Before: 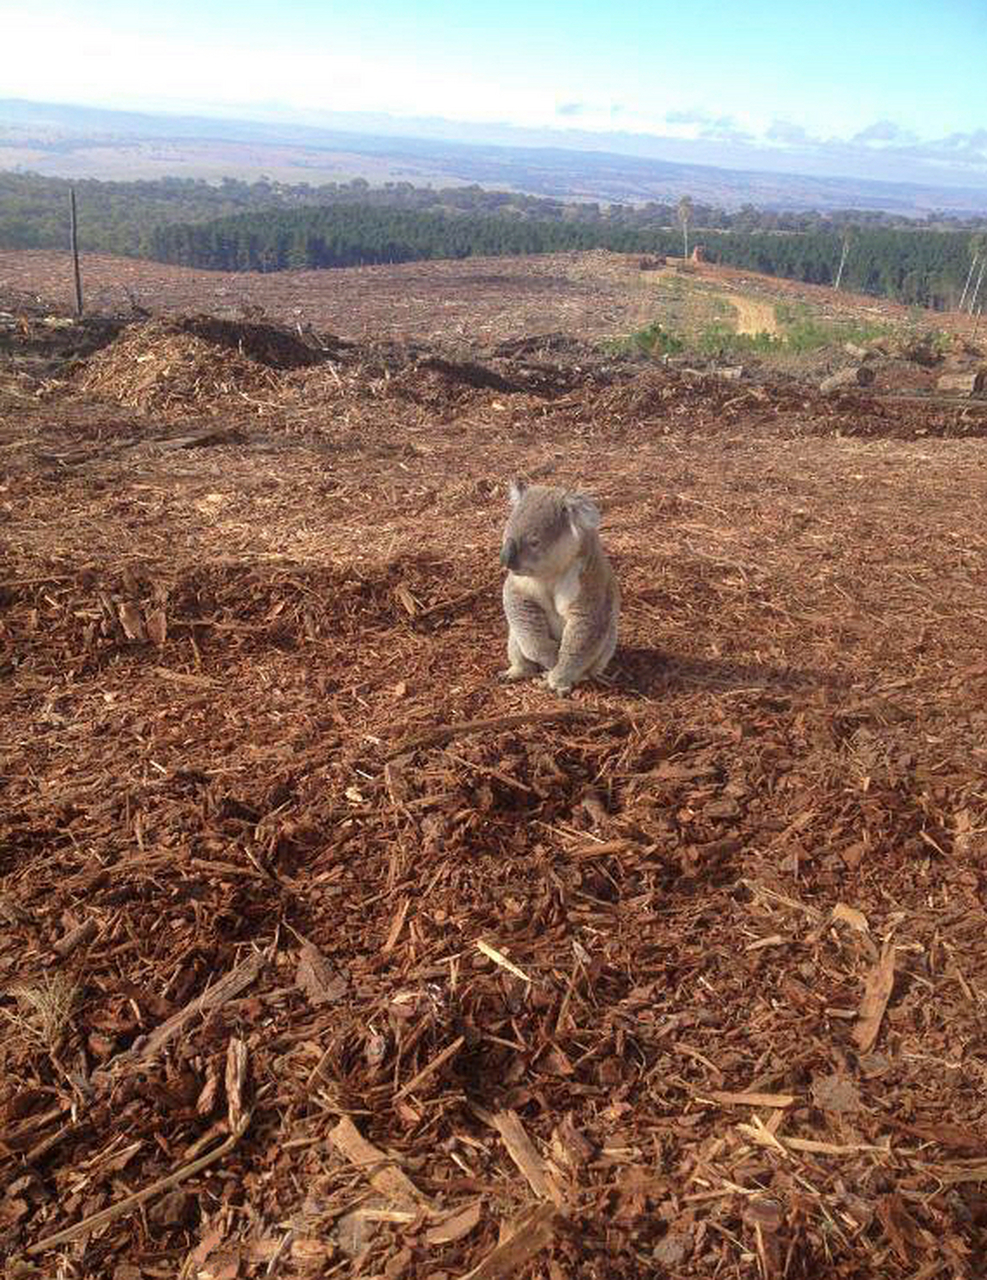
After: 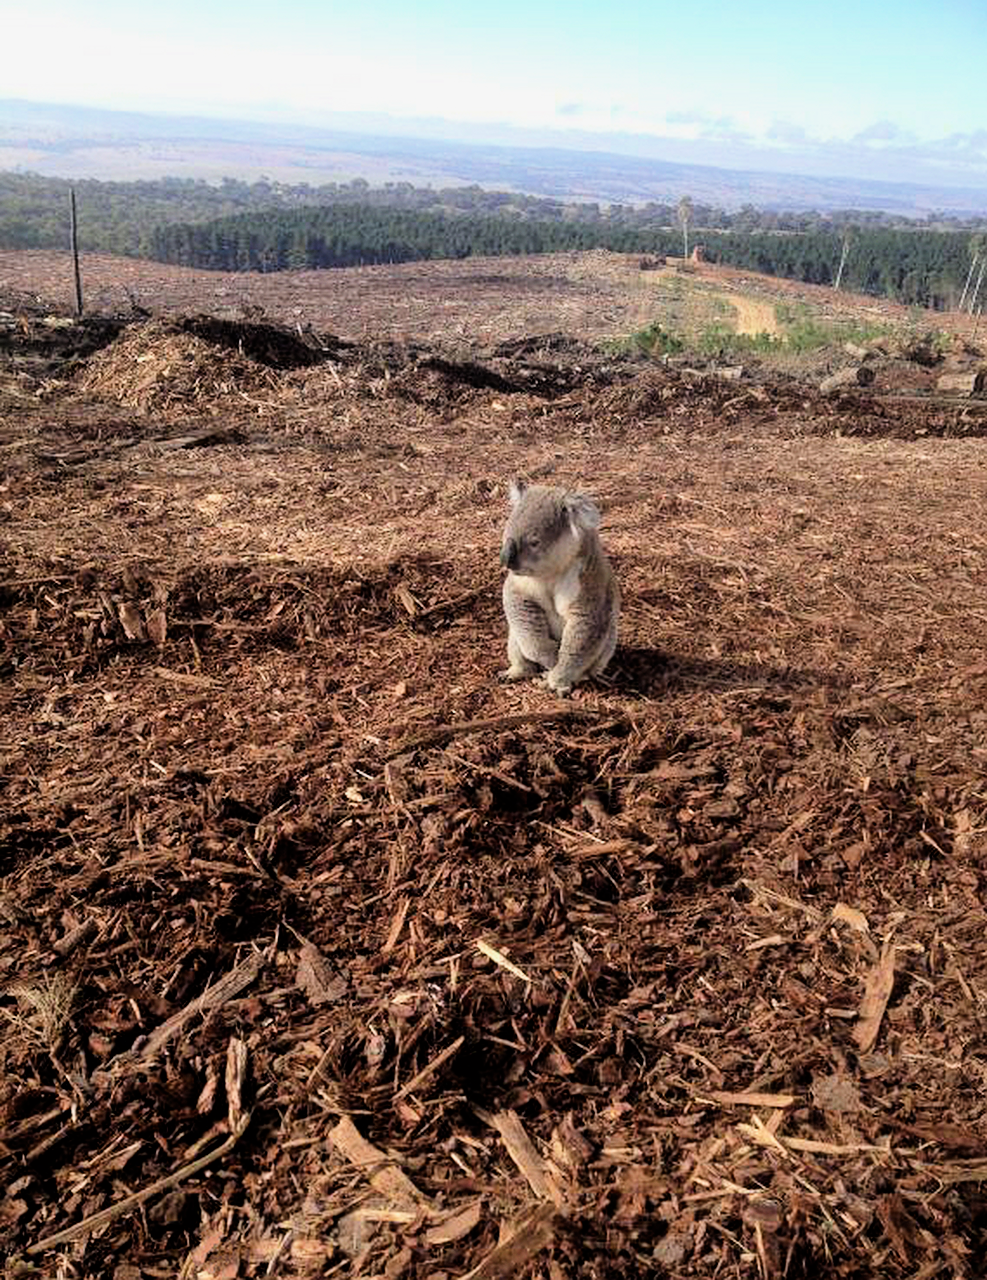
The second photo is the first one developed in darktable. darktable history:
filmic rgb: black relative exposure -3.96 EV, white relative exposure 3 EV, hardness 2.98, contrast 1.502
